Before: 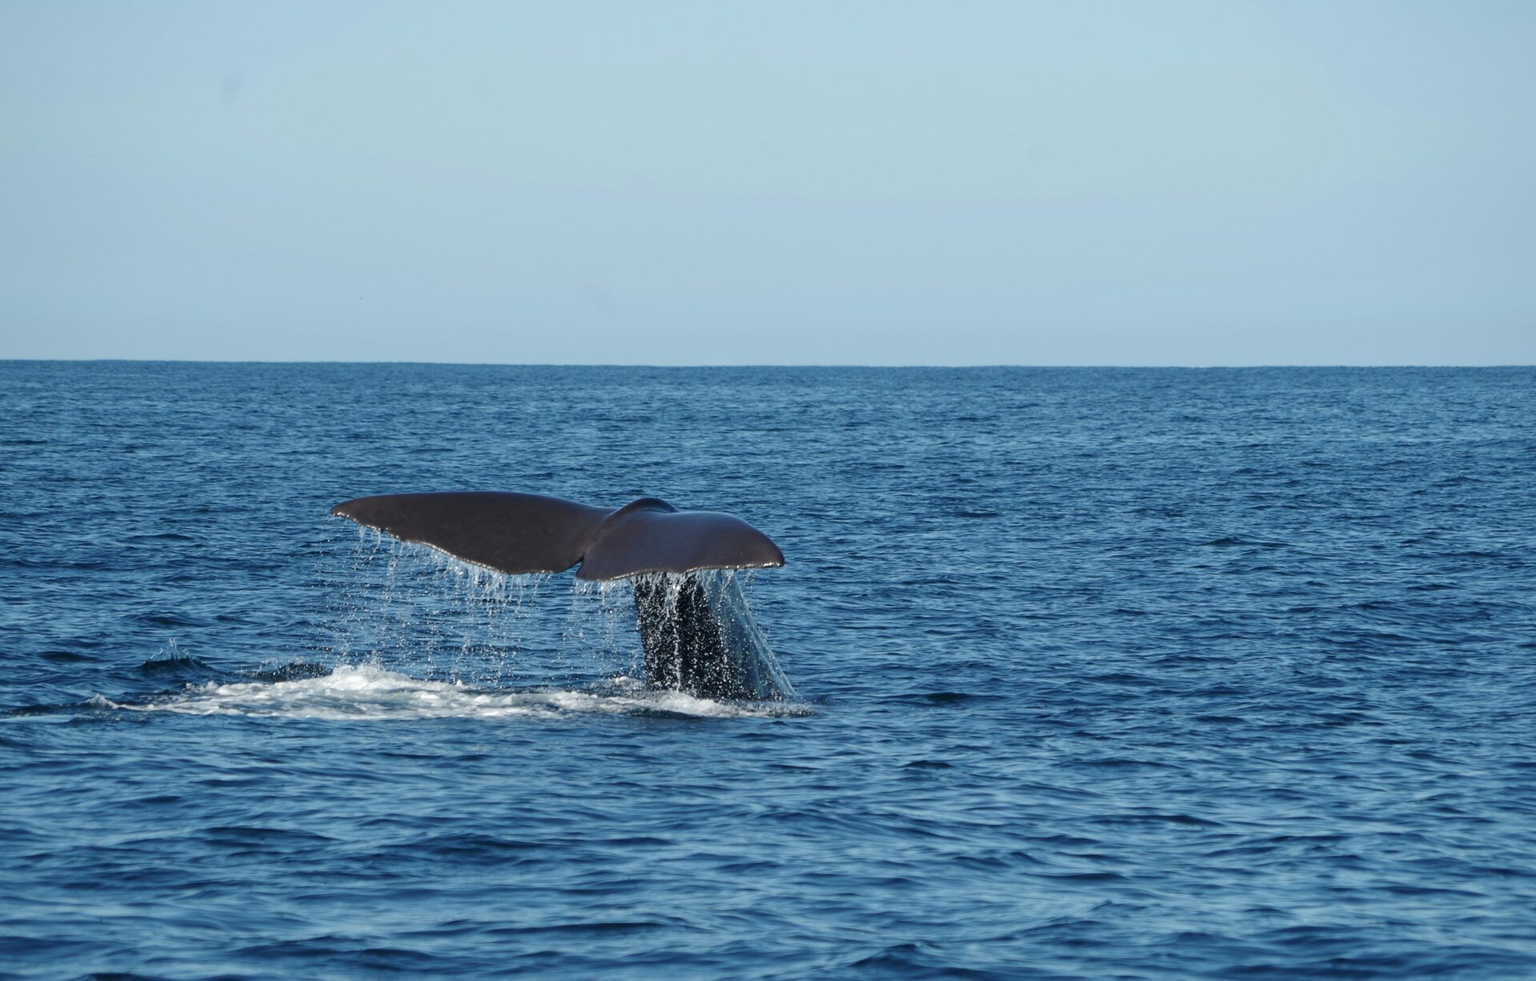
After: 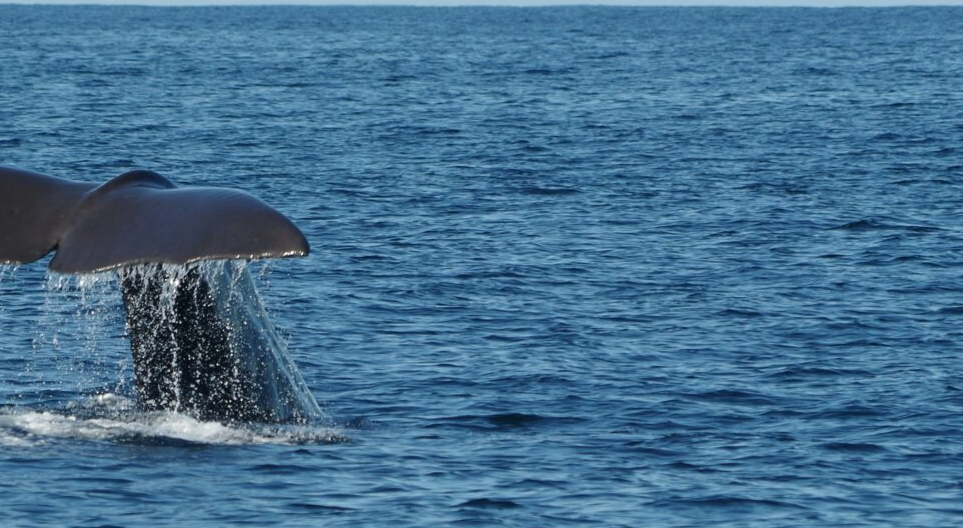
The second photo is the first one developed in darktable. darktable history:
crop: left 34.995%, top 36.877%, right 14.848%, bottom 20.003%
color correction: highlights a* 0.006, highlights b* -0.225
